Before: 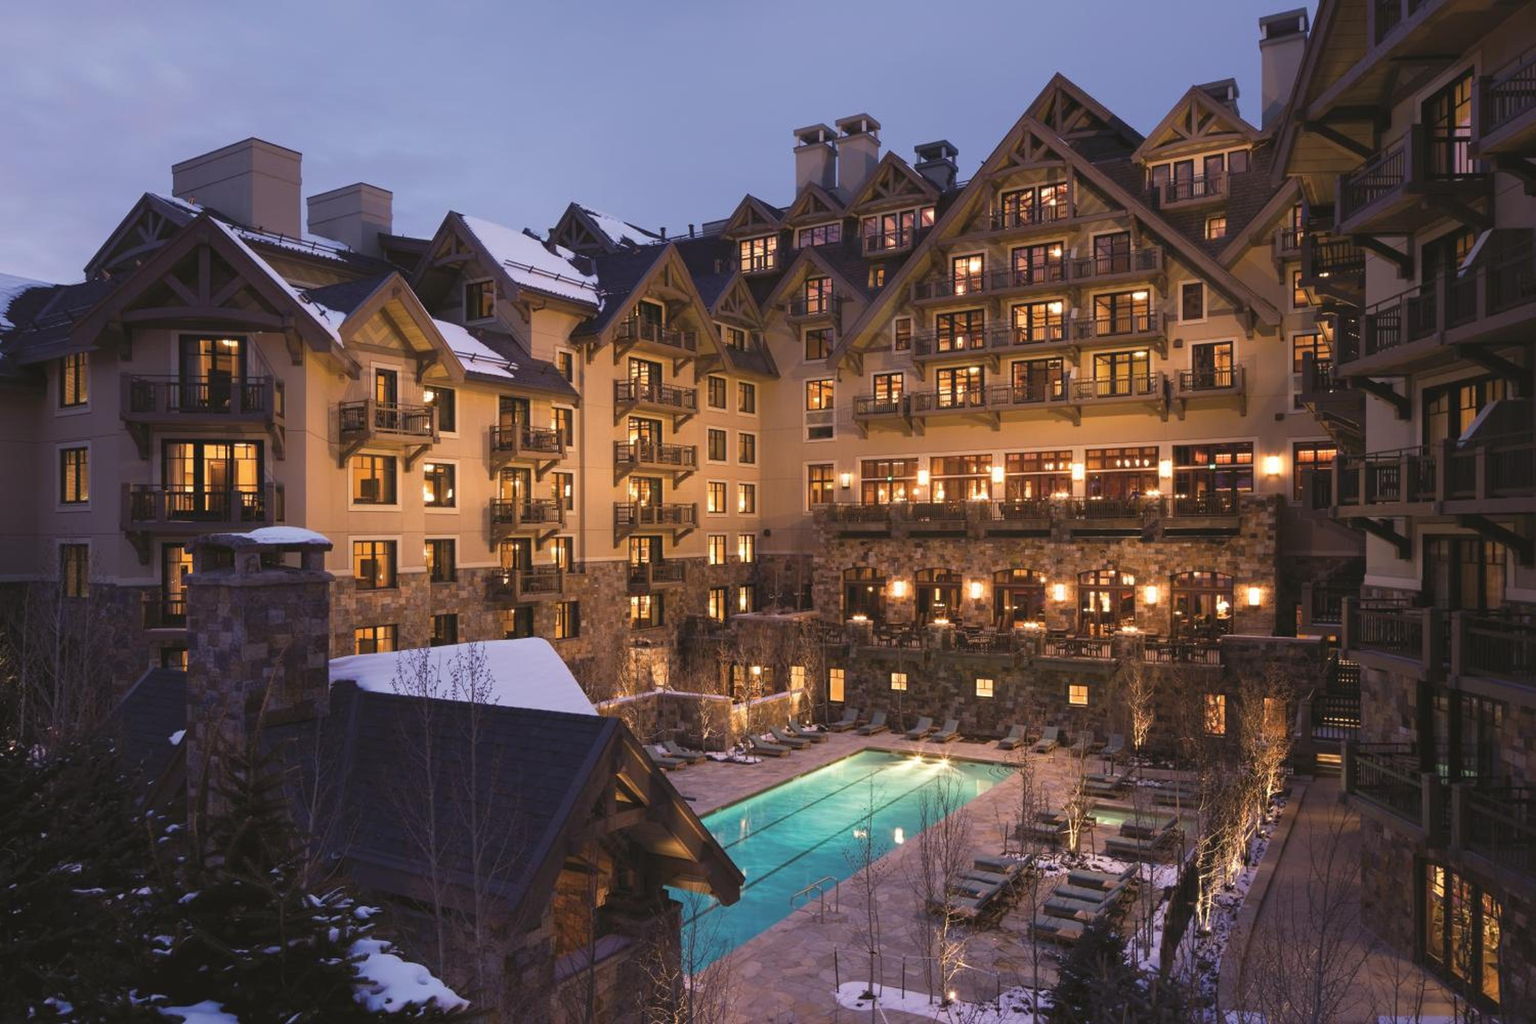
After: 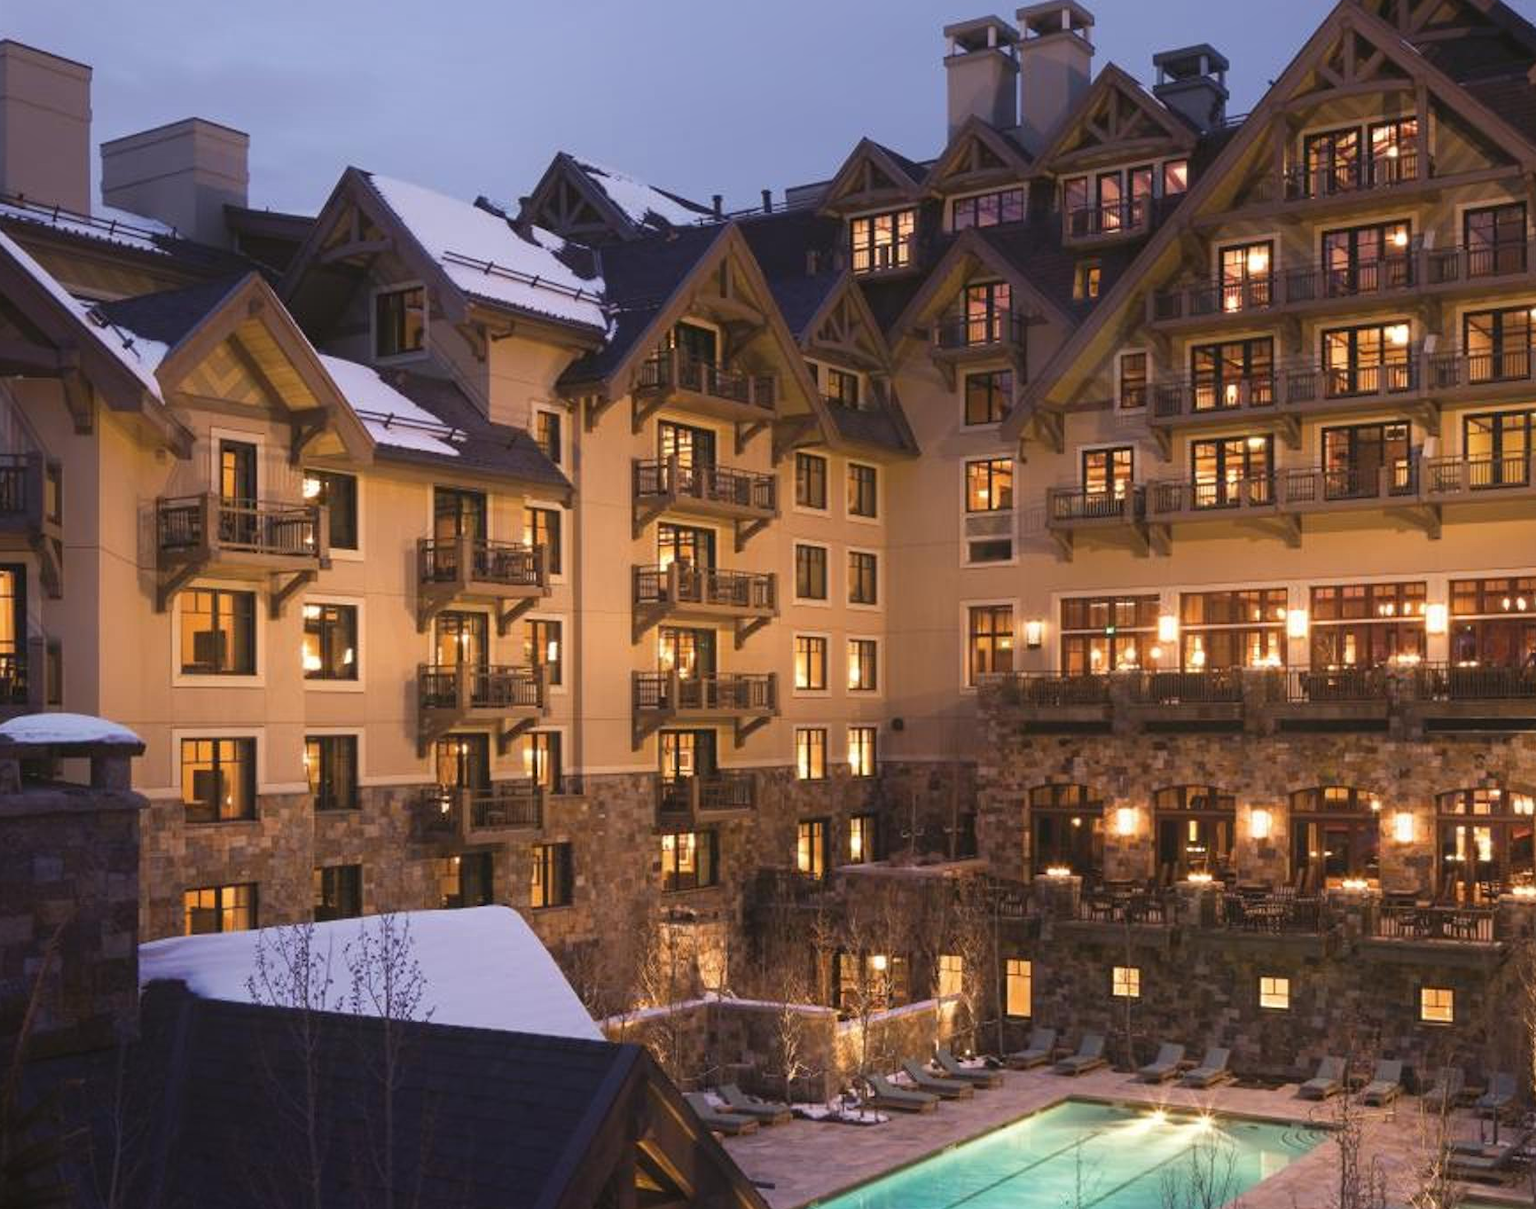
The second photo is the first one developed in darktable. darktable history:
crop: left 16.202%, top 11.208%, right 26.045%, bottom 20.557%
shadows and highlights: shadows -40.15, highlights 62.88, soften with gaussian
